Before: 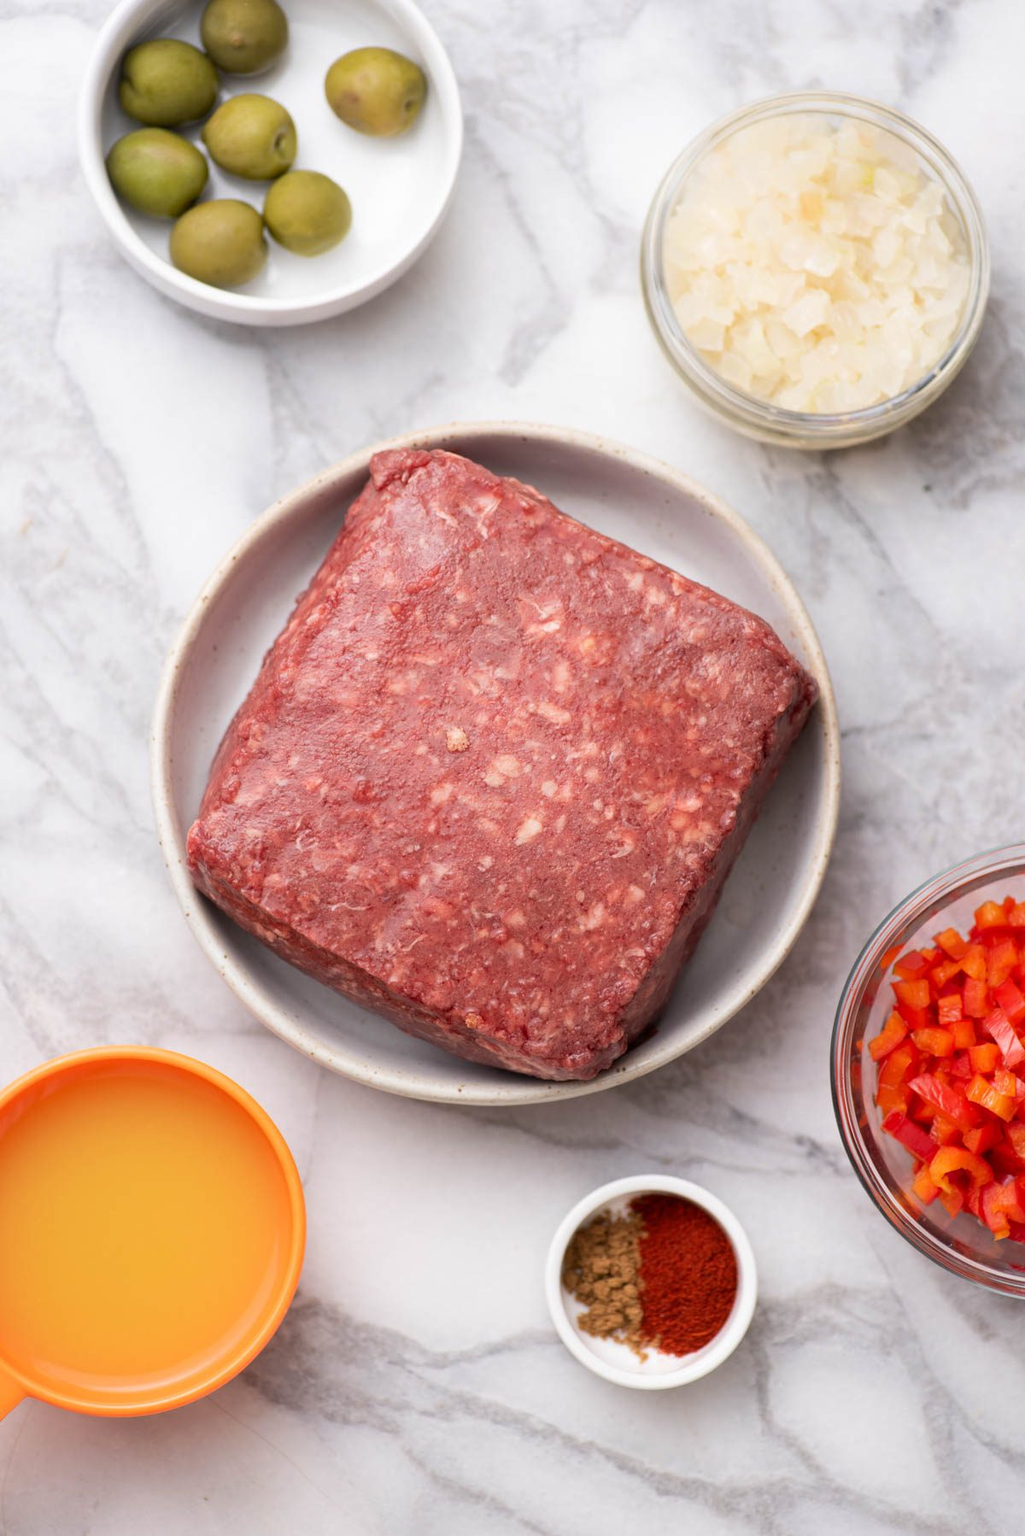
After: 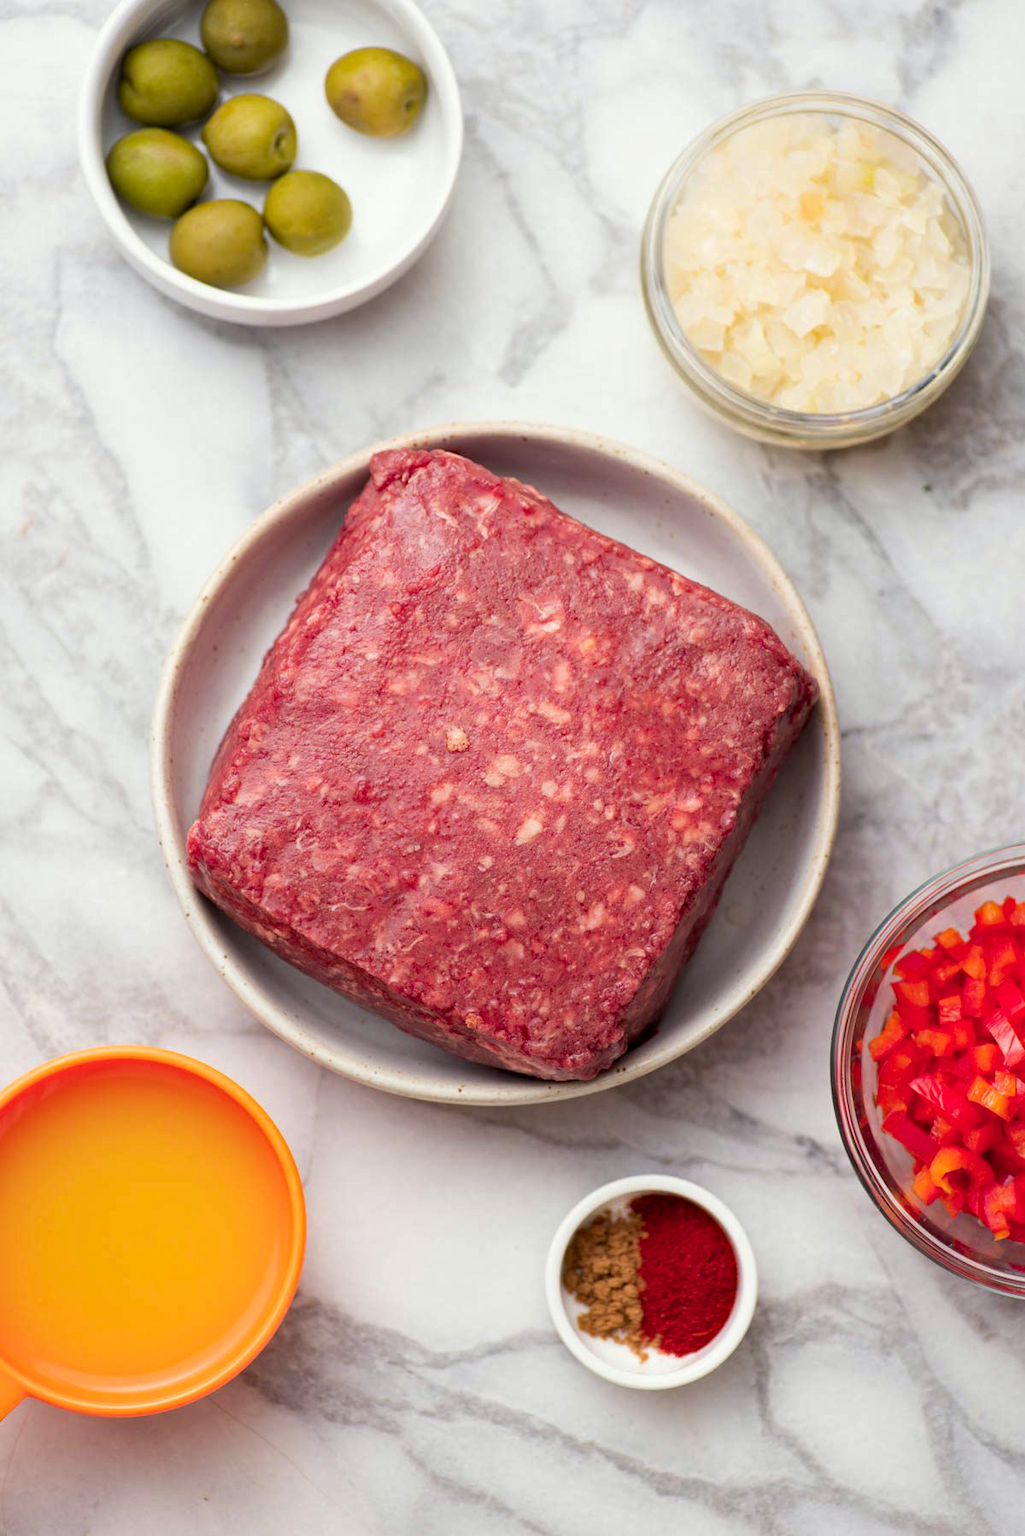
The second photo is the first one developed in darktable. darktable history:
haze removal: compatibility mode true, adaptive false
color calibration: output R [0.972, 0.068, -0.094, 0], output G [-0.178, 1.216, -0.086, 0], output B [0.095, -0.136, 0.98, 0], illuminant same as pipeline (D50), adaptation XYZ, x 0.346, y 0.358, temperature 5009.72 K
tone equalizer: mask exposure compensation -0.5 EV
local contrast: mode bilateral grid, contrast 9, coarseness 24, detail 115%, midtone range 0.2
